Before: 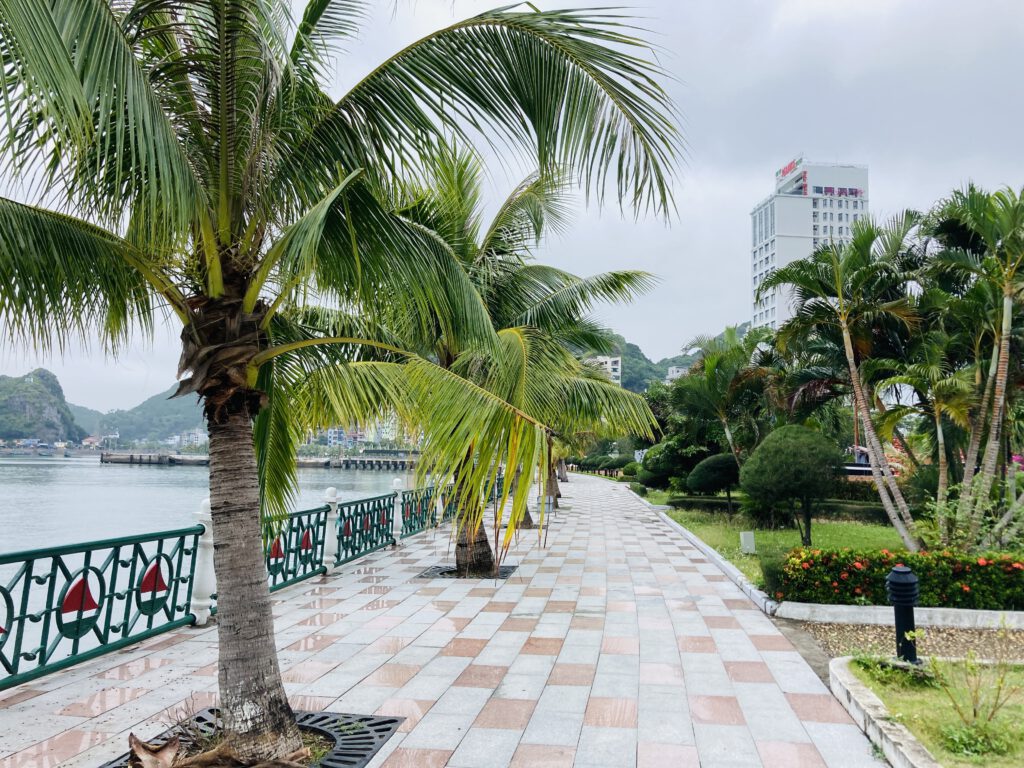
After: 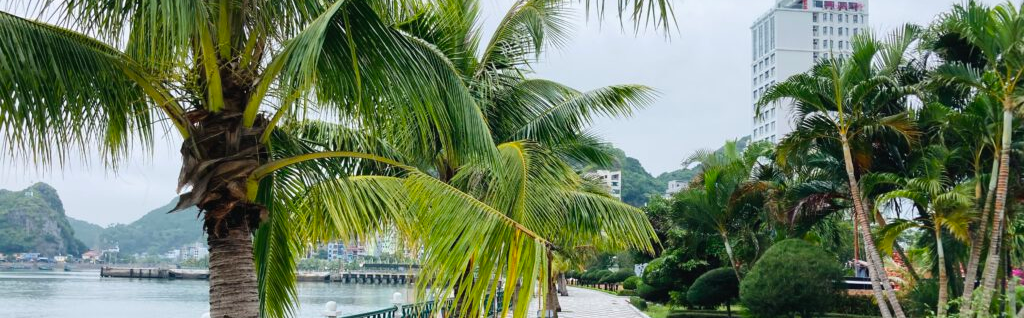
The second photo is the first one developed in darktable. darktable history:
exposure: black level correction -0.001, exposure 0.08 EV, compensate exposure bias true, compensate highlight preservation false
crop and rotate: top 24.29%, bottom 34.215%
